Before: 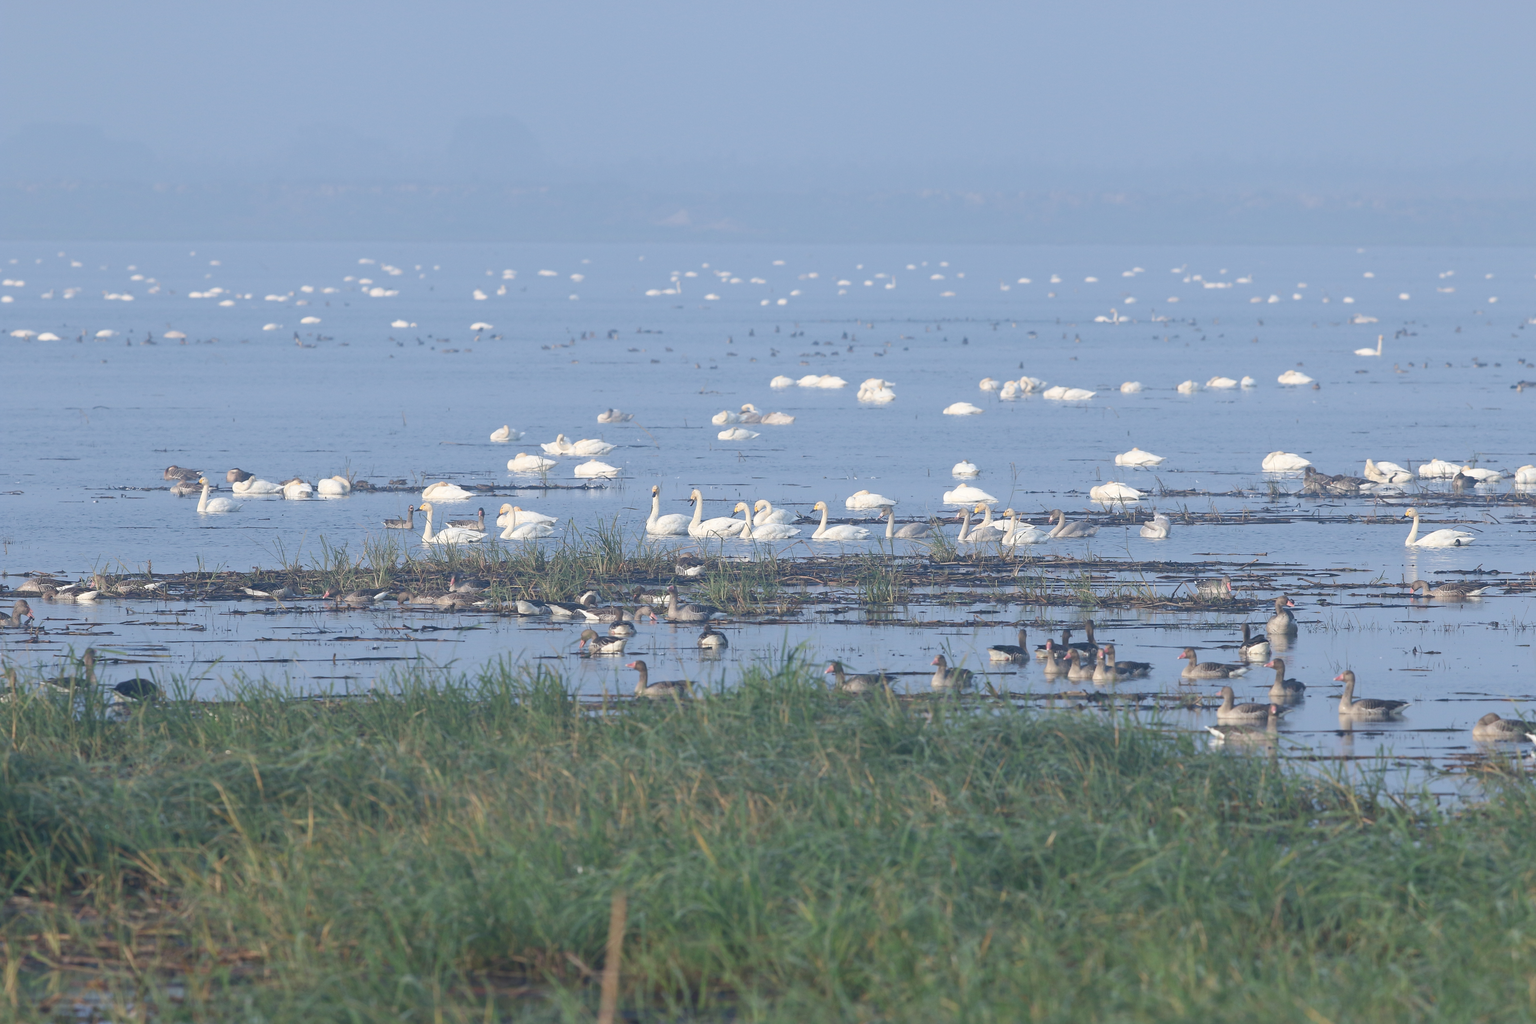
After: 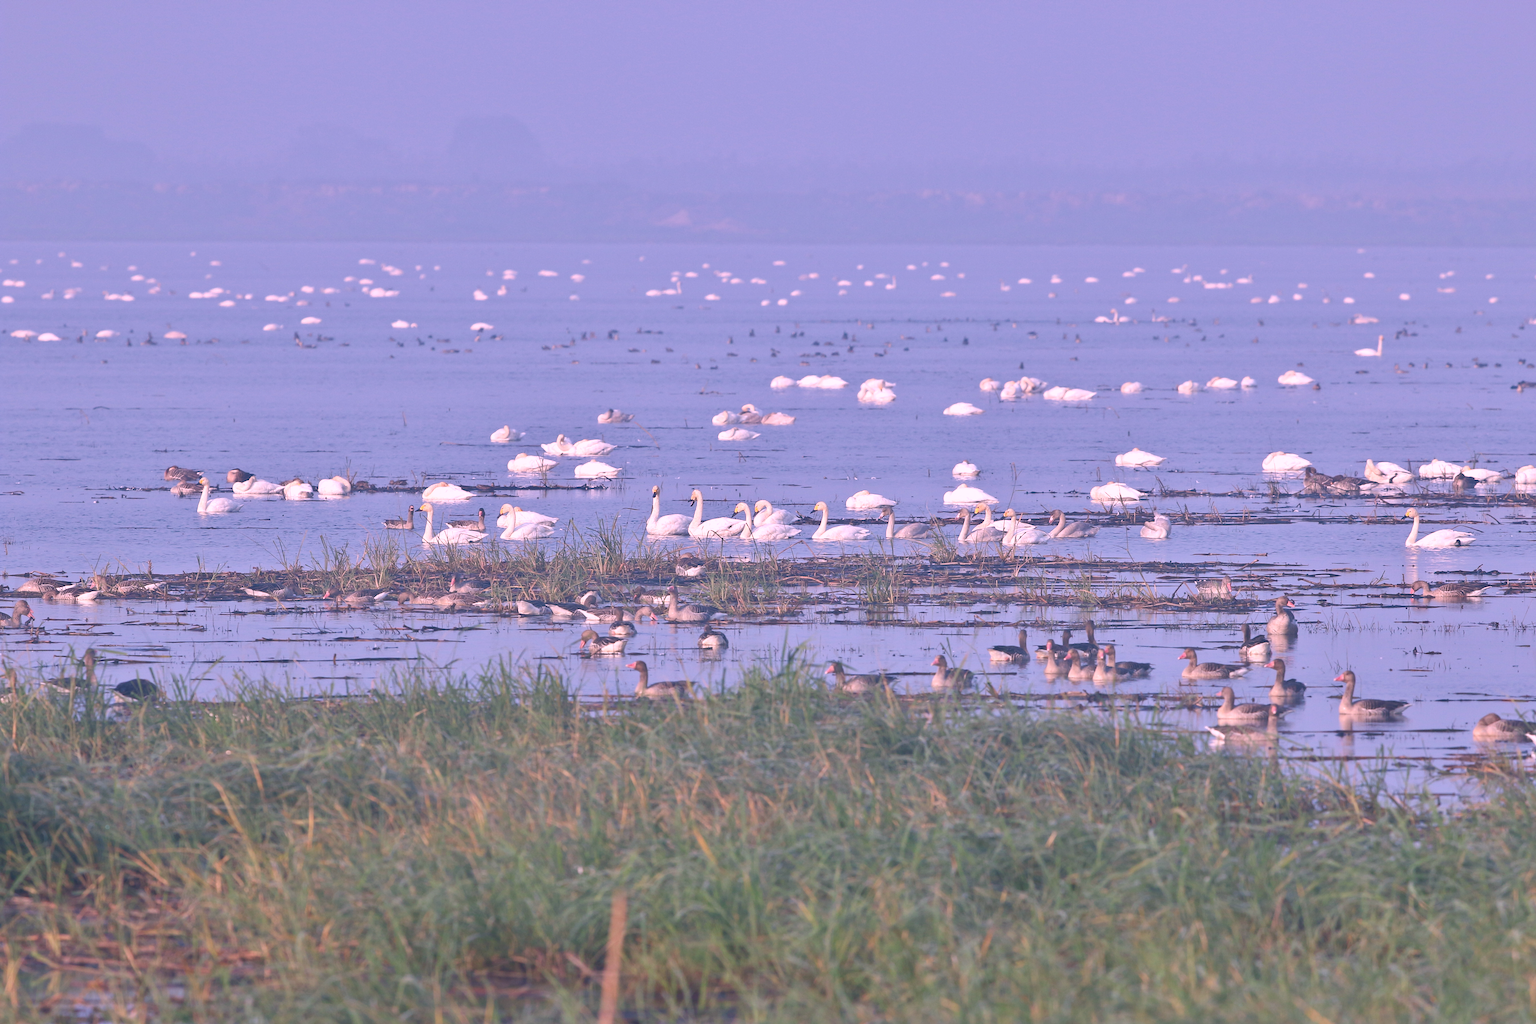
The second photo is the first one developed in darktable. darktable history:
contrast brightness saturation: contrast 0.07, brightness 0.08, saturation 0.18
white balance: red 1.188, blue 1.11
shadows and highlights: radius 108.52, shadows 23.73, highlights -59.32, low approximation 0.01, soften with gaussian
